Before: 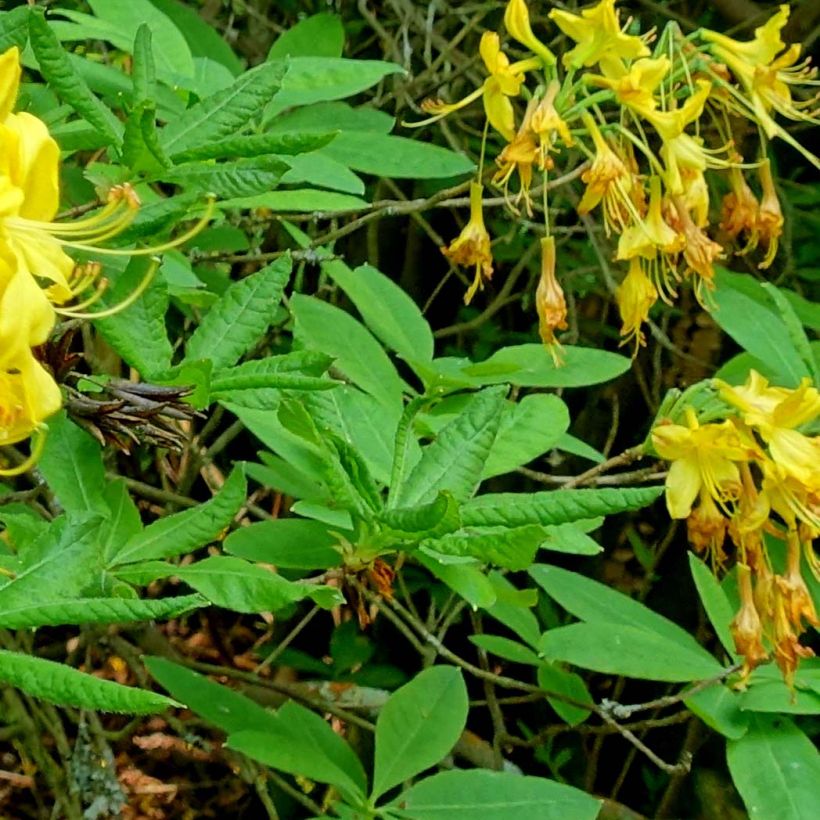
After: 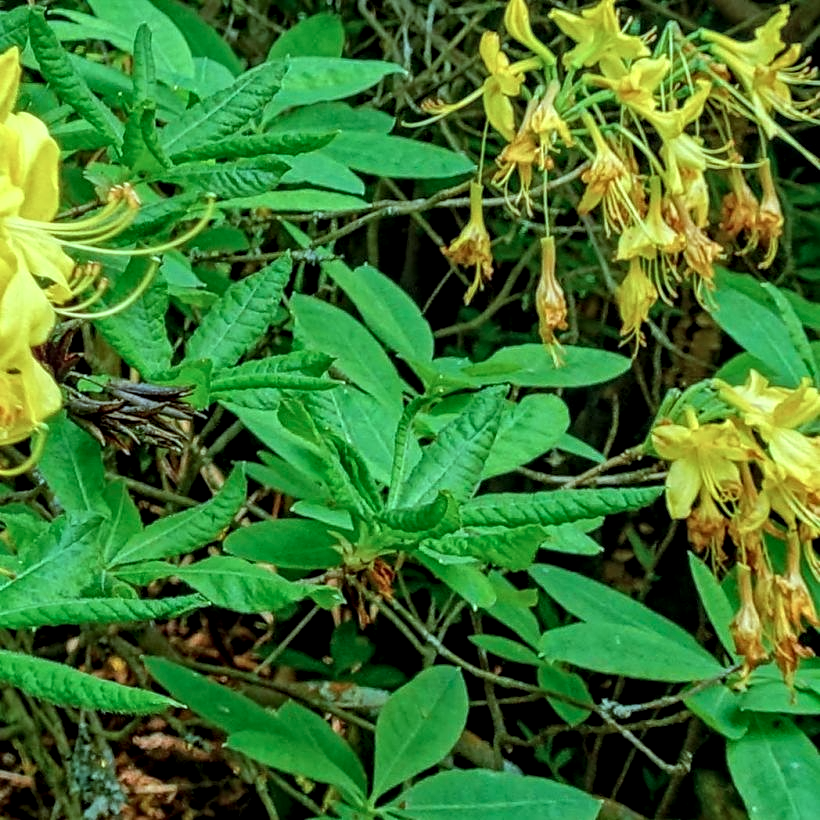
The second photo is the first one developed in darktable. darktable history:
exposure: compensate highlight preservation false
color correction: highlights a* -11.42, highlights b* -15.57
tone equalizer: edges refinement/feathering 500, mask exposure compensation -1.57 EV, preserve details no
local contrast: detail 130%
contrast equalizer: octaves 7, y [[0.509, 0.514, 0.523, 0.542, 0.578, 0.603], [0.5 ×6], [0.509, 0.514, 0.523, 0.542, 0.578, 0.603], [0.001, 0.002, 0.003, 0.005, 0.01, 0.013], [0.001, 0.002, 0.003, 0.005, 0.01, 0.013]]
